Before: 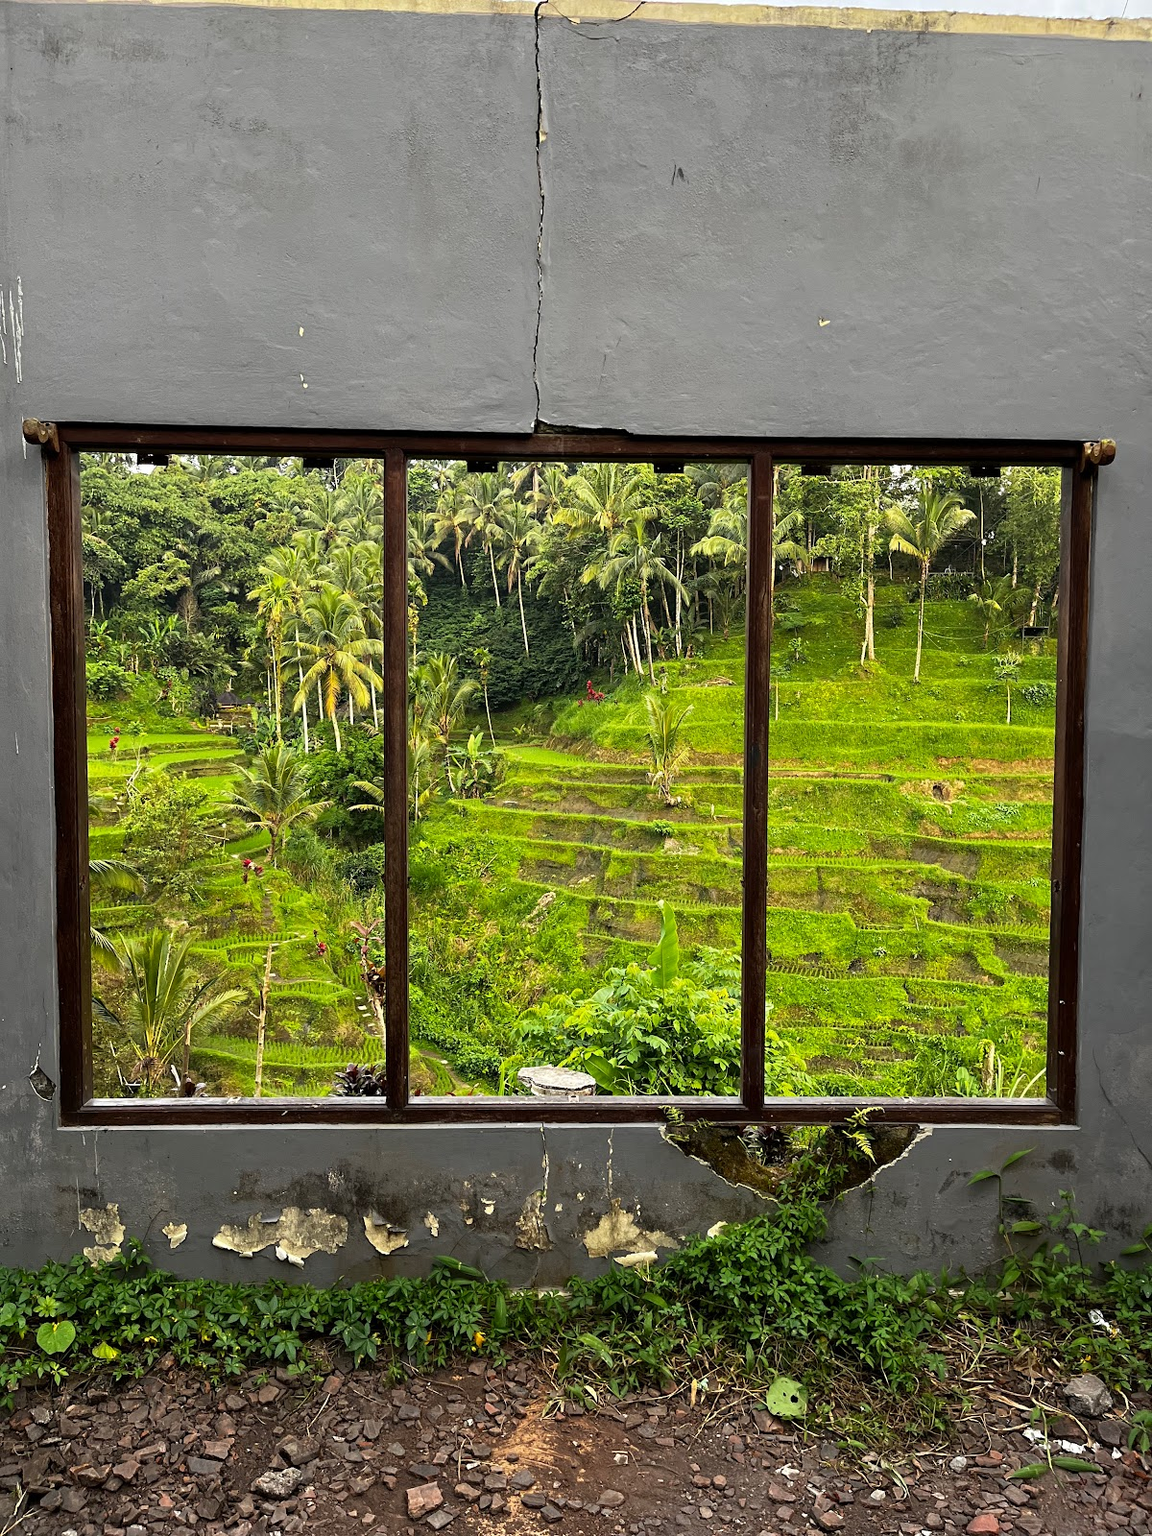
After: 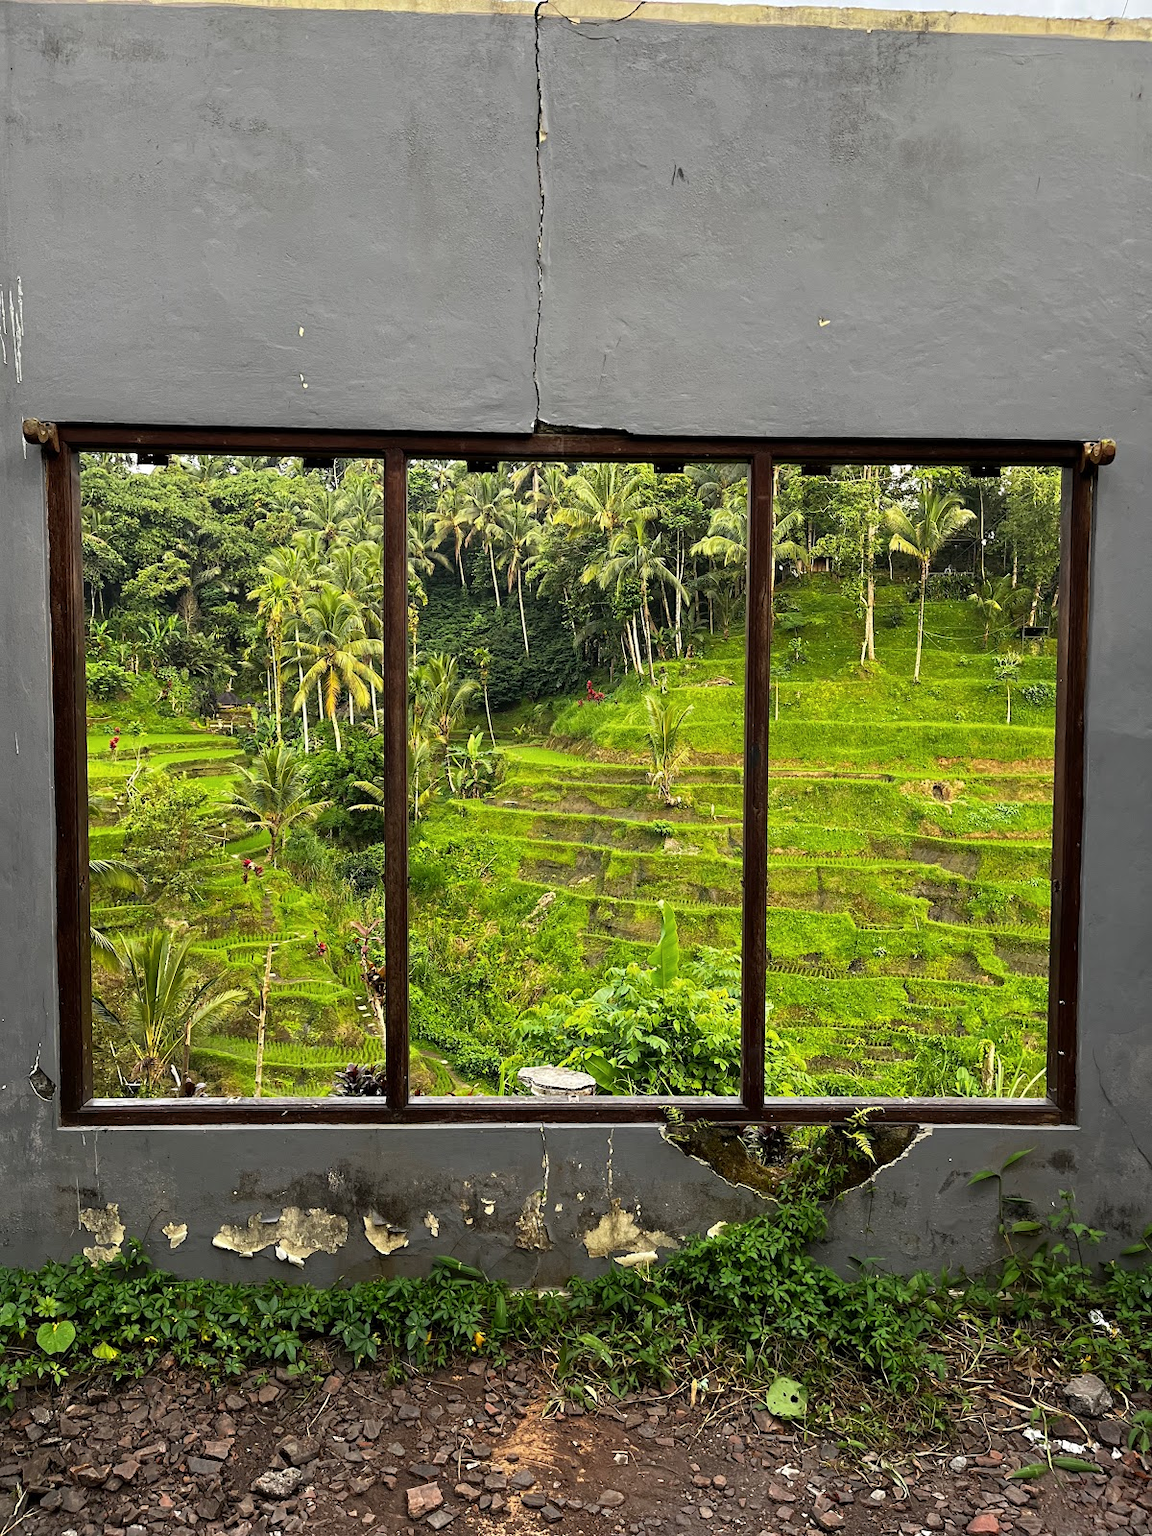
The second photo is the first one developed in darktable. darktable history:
color balance: input saturation 99%
